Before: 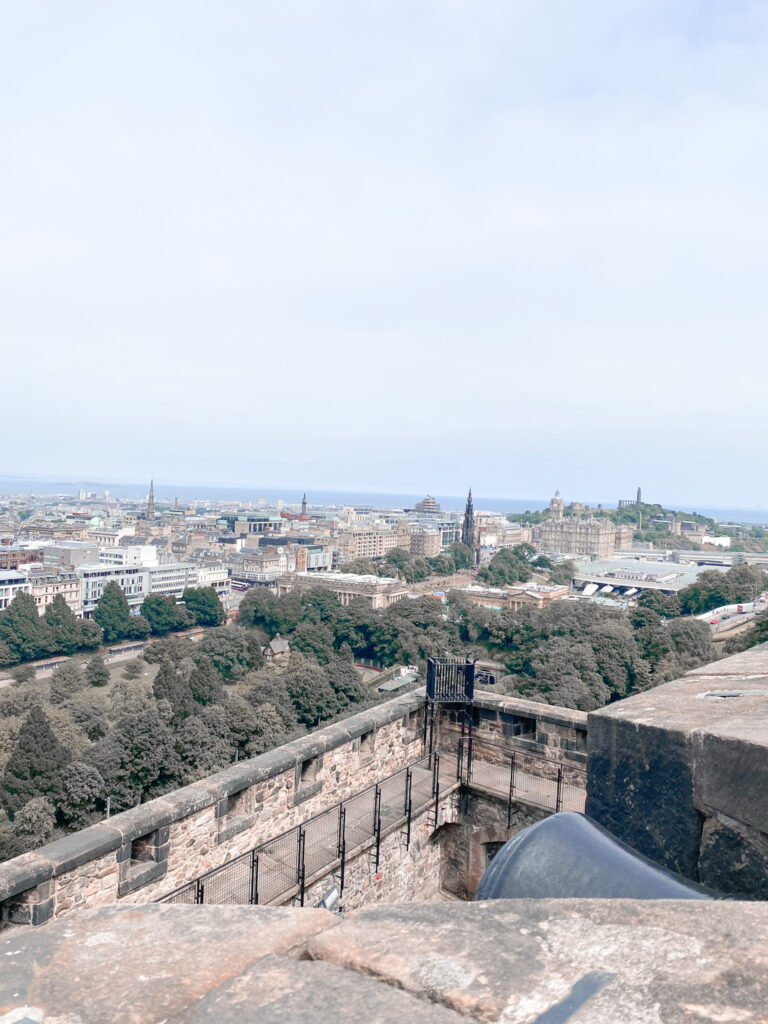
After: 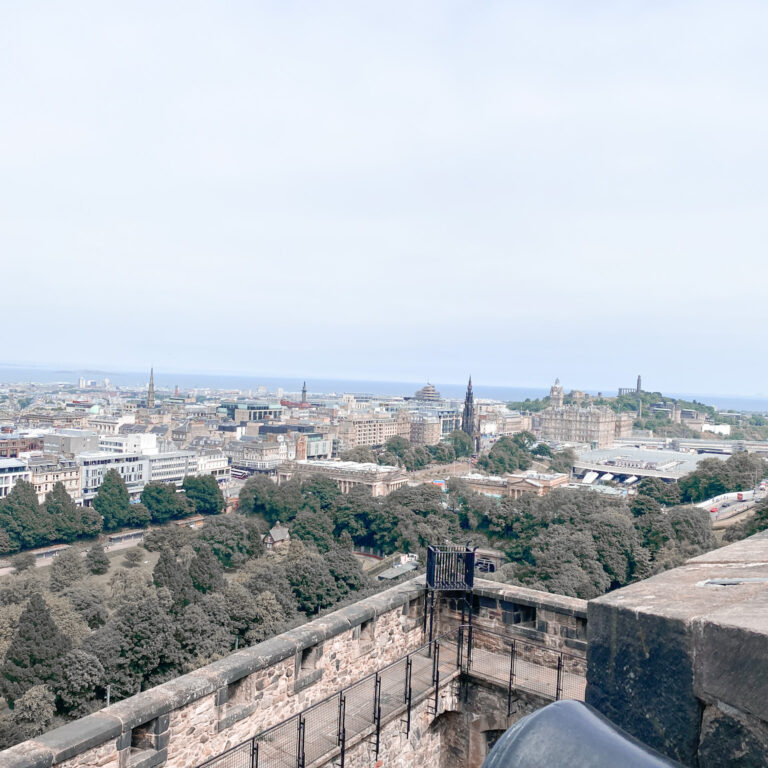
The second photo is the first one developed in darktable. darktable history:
crop: top 11.027%, bottom 13.886%
